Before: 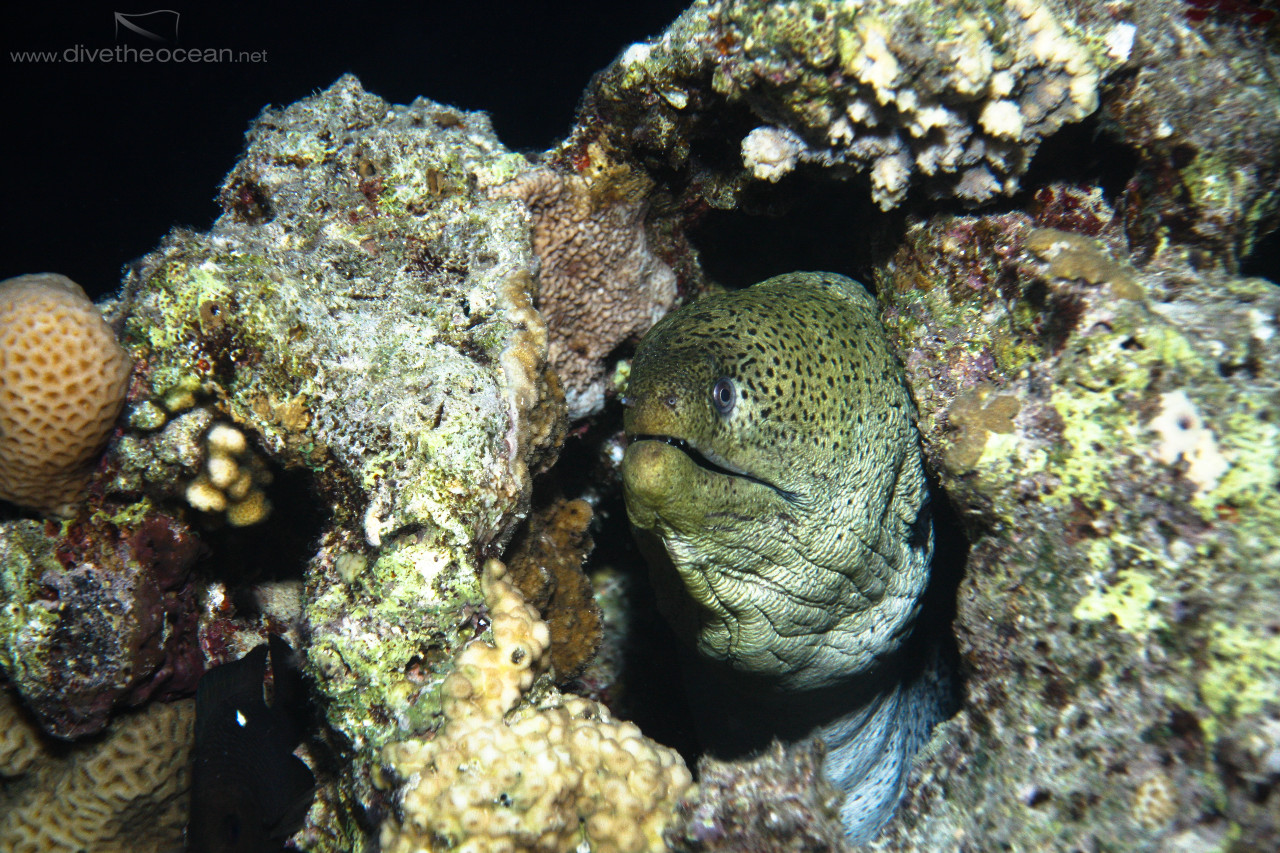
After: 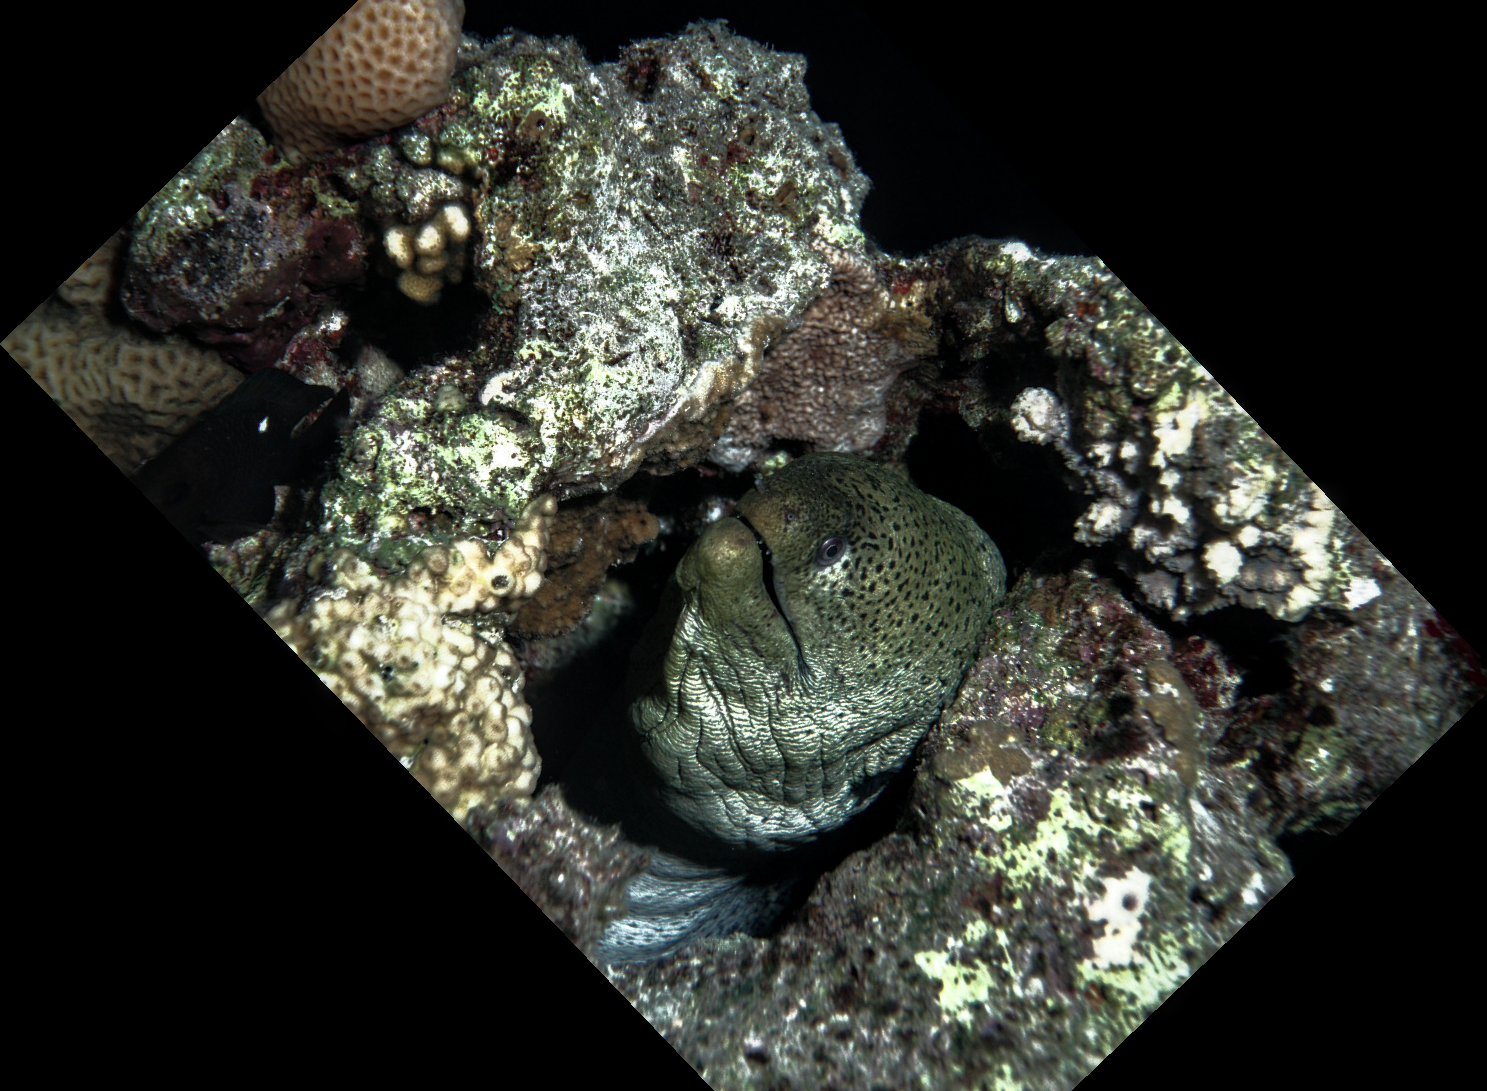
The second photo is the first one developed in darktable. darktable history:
local contrast: detail 130%
base curve: curves: ch0 [(0, 0) (0.564, 0.291) (0.802, 0.731) (1, 1)]
crop and rotate: angle -46.26°, top 16.234%, right 0.912%, bottom 11.704%
color contrast: blue-yellow contrast 0.7
